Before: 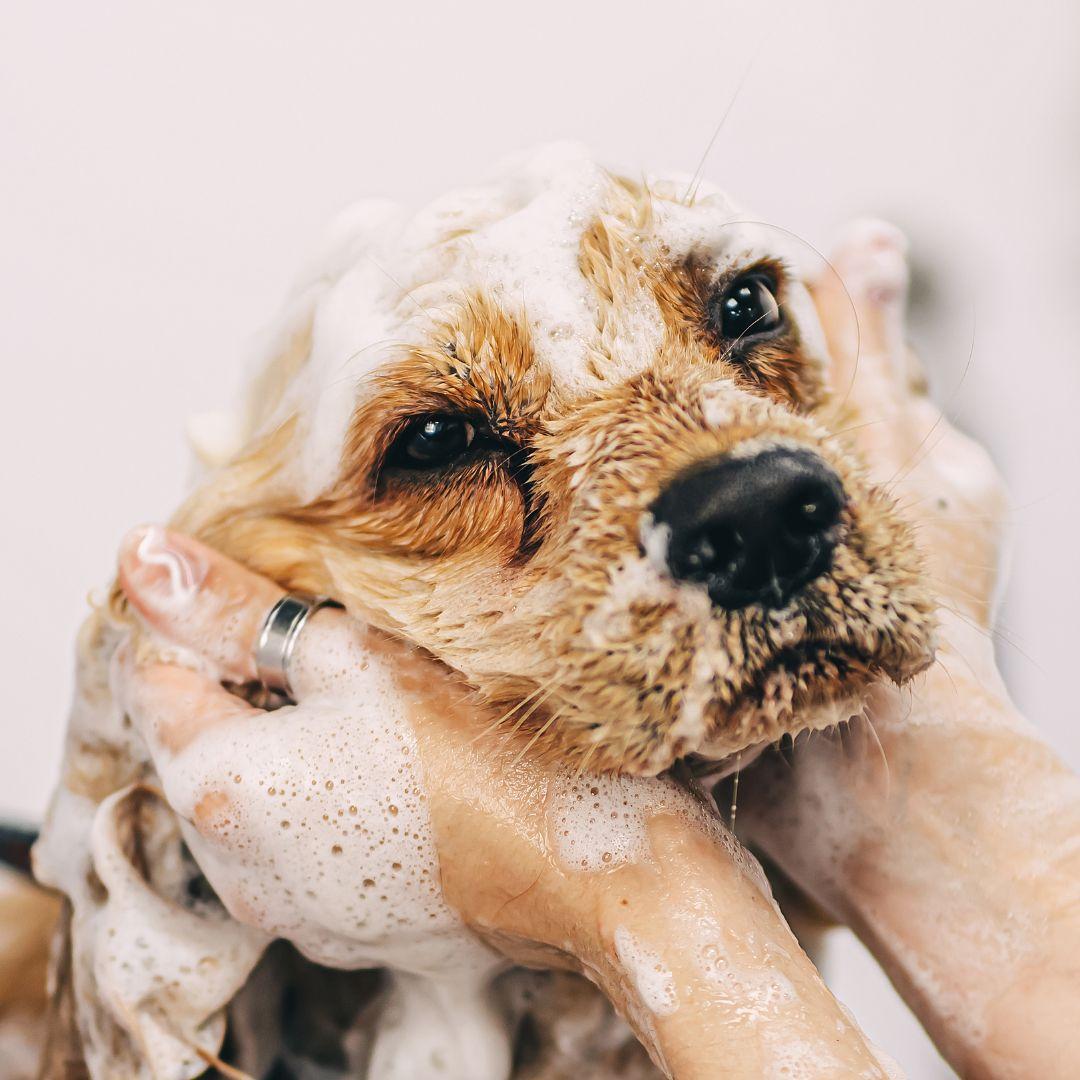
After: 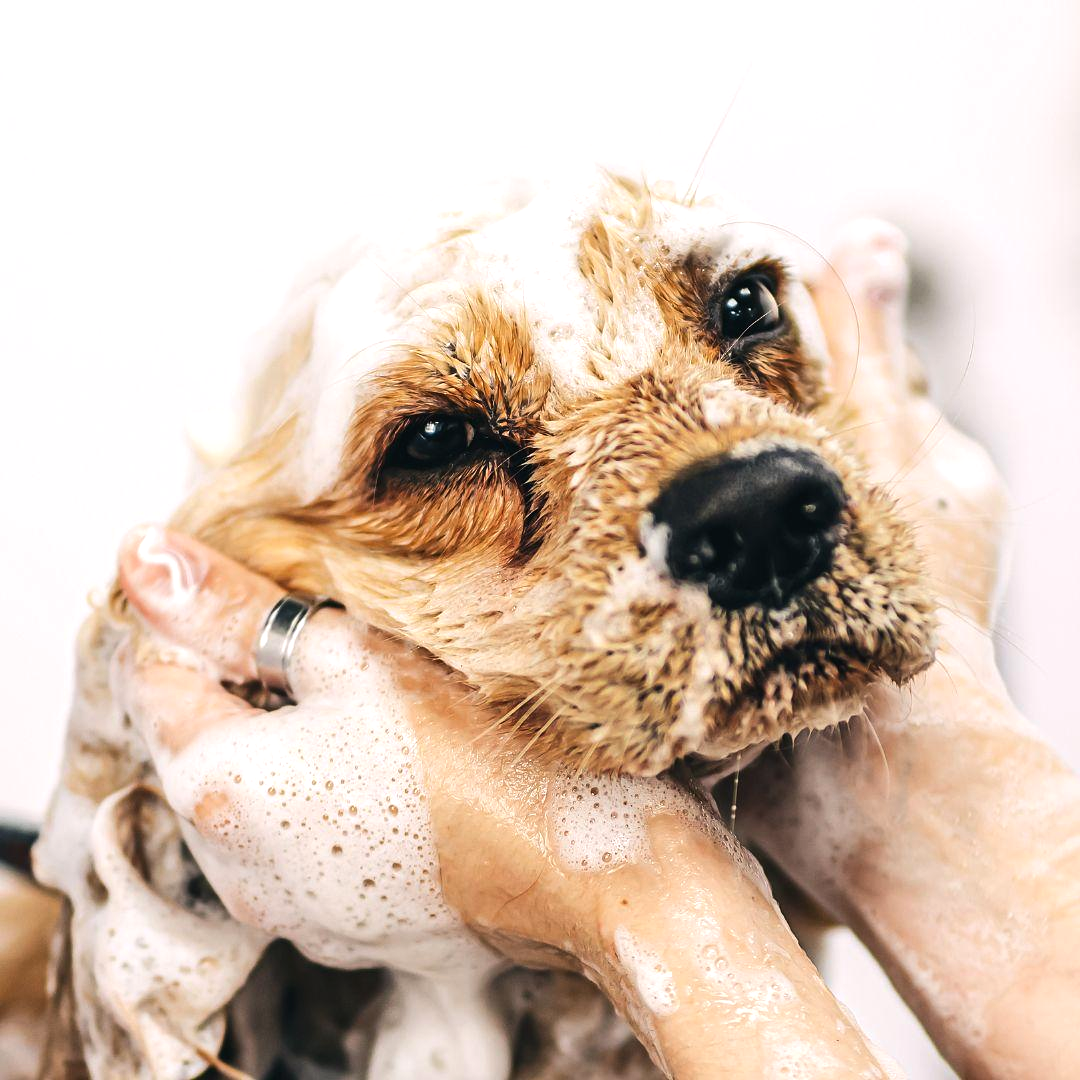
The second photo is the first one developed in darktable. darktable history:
tone equalizer: -8 EV -0.418 EV, -7 EV -0.372 EV, -6 EV -0.306 EV, -5 EV -0.233 EV, -3 EV 0.205 EV, -2 EV 0.357 EV, -1 EV 0.381 EV, +0 EV 0.41 EV, edges refinement/feathering 500, mask exposure compensation -1.57 EV, preserve details no
